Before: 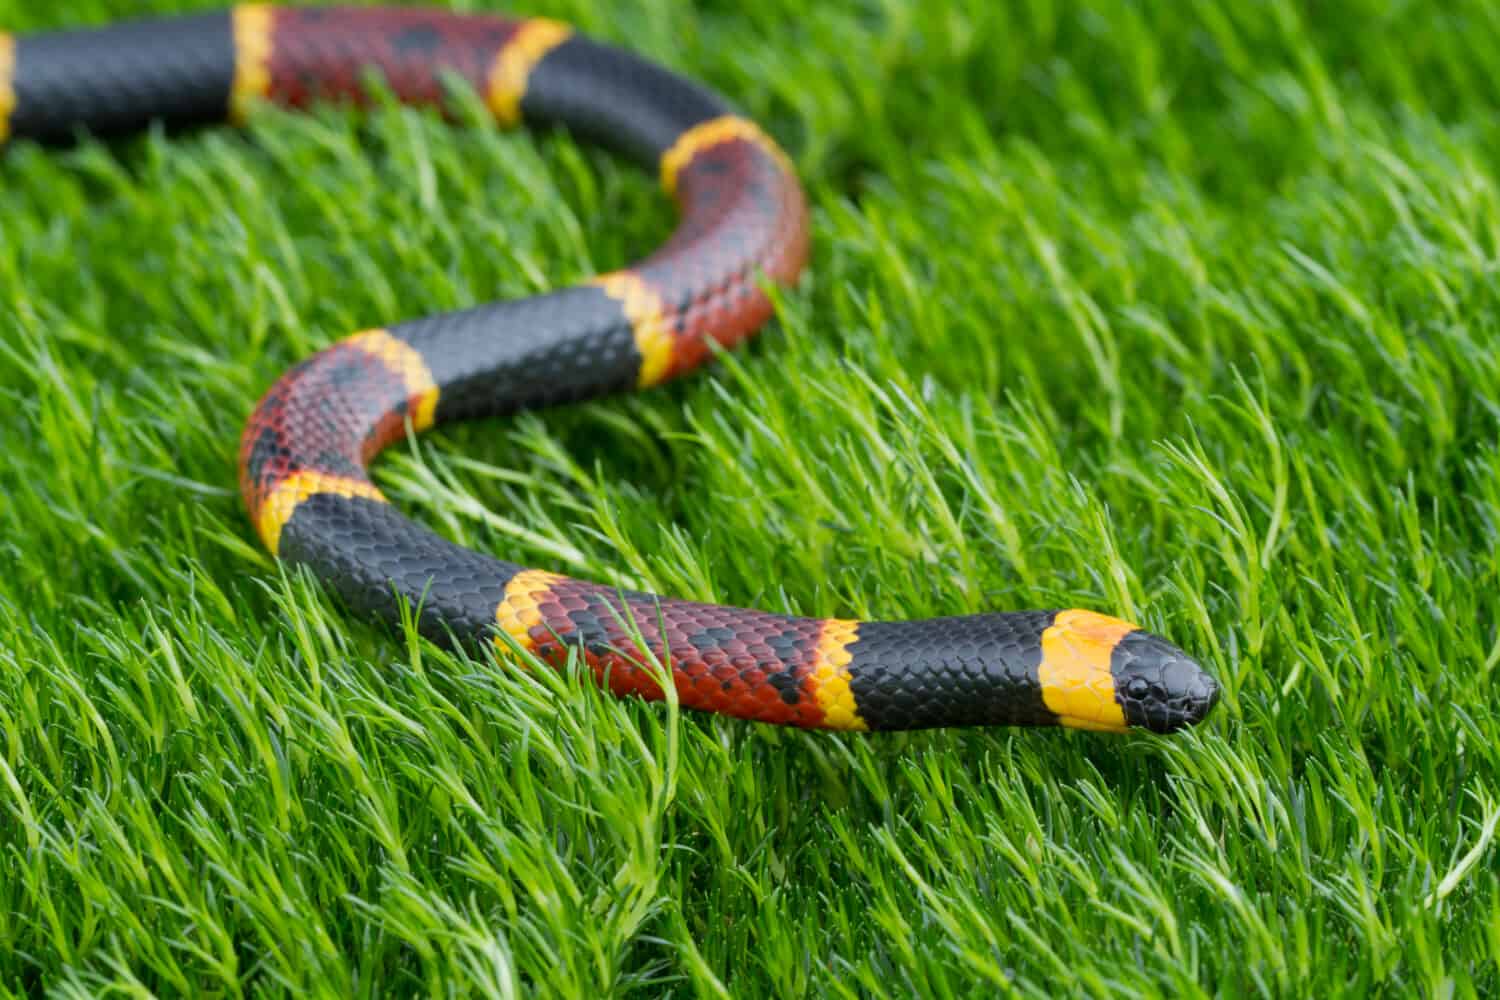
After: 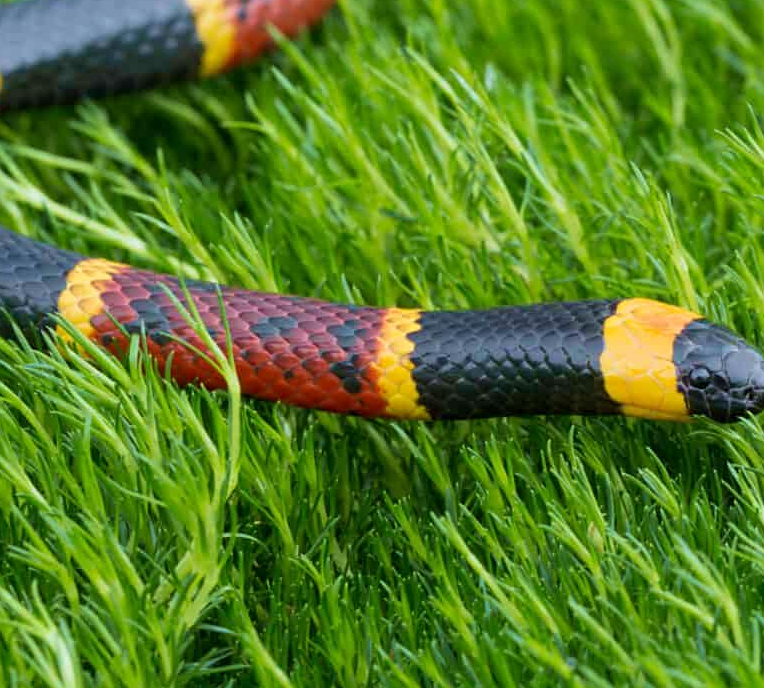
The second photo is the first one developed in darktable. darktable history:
crop and rotate: left 29.237%, top 31.152%, right 19.807%
velvia: strength 45%
sharpen: amount 0.2
